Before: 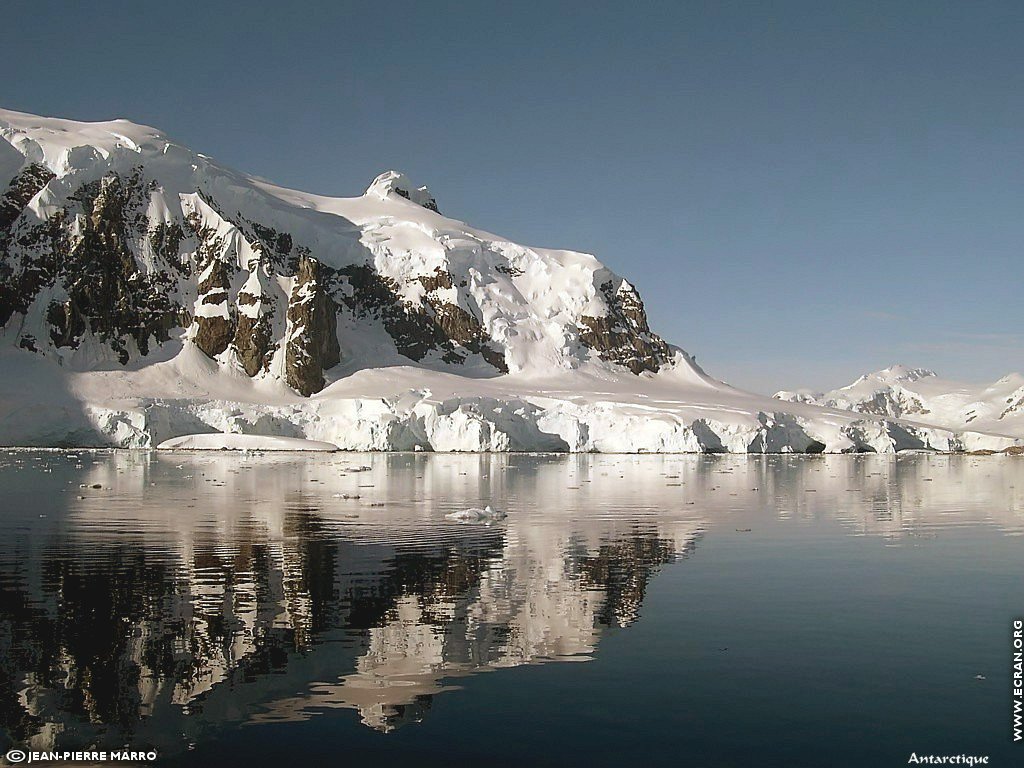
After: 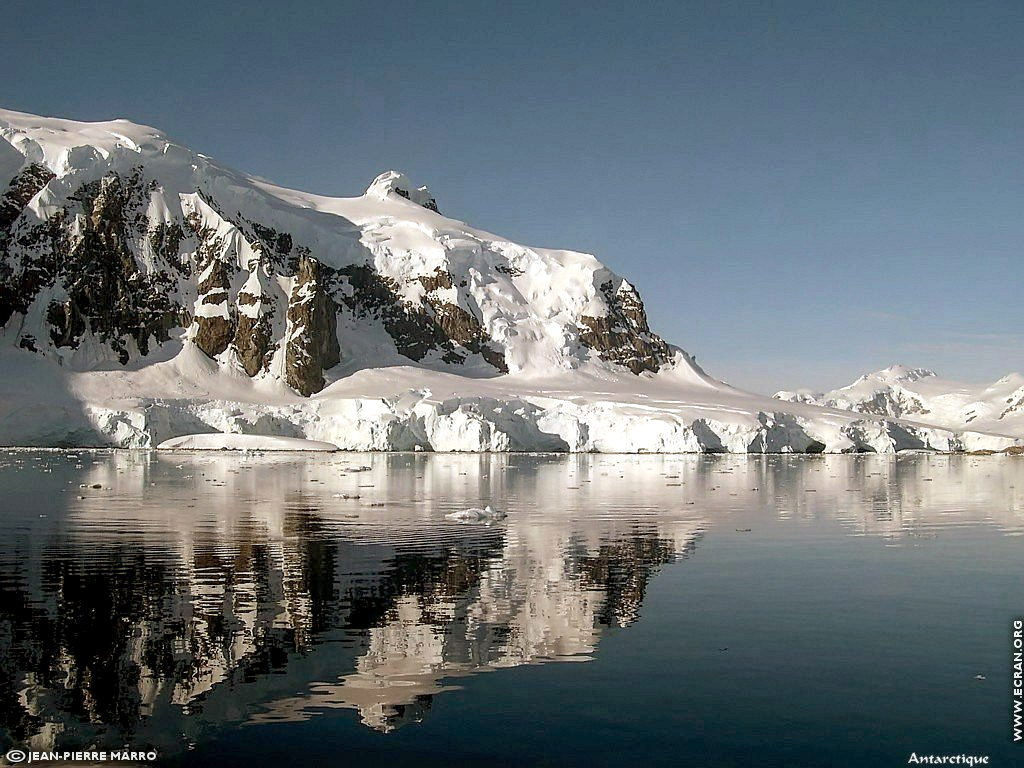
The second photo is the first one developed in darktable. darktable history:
exposure: black level correction 0.007, exposure 0.091 EV, compensate highlight preservation false
local contrast: on, module defaults
